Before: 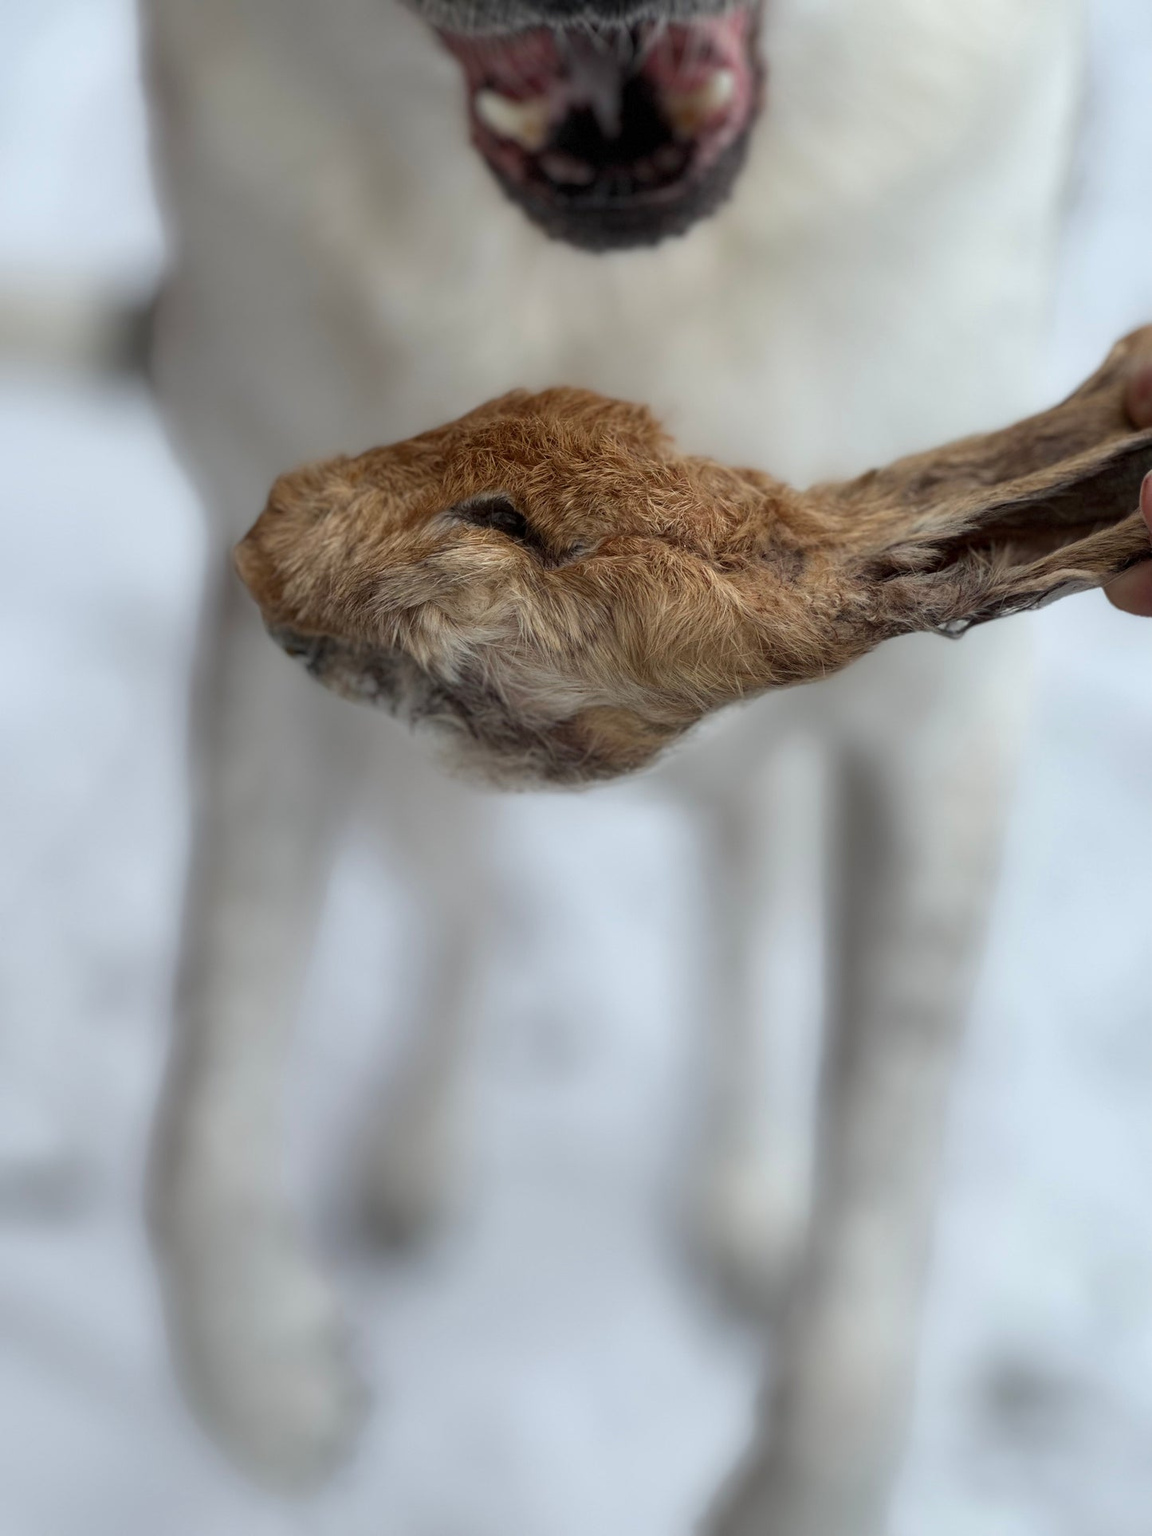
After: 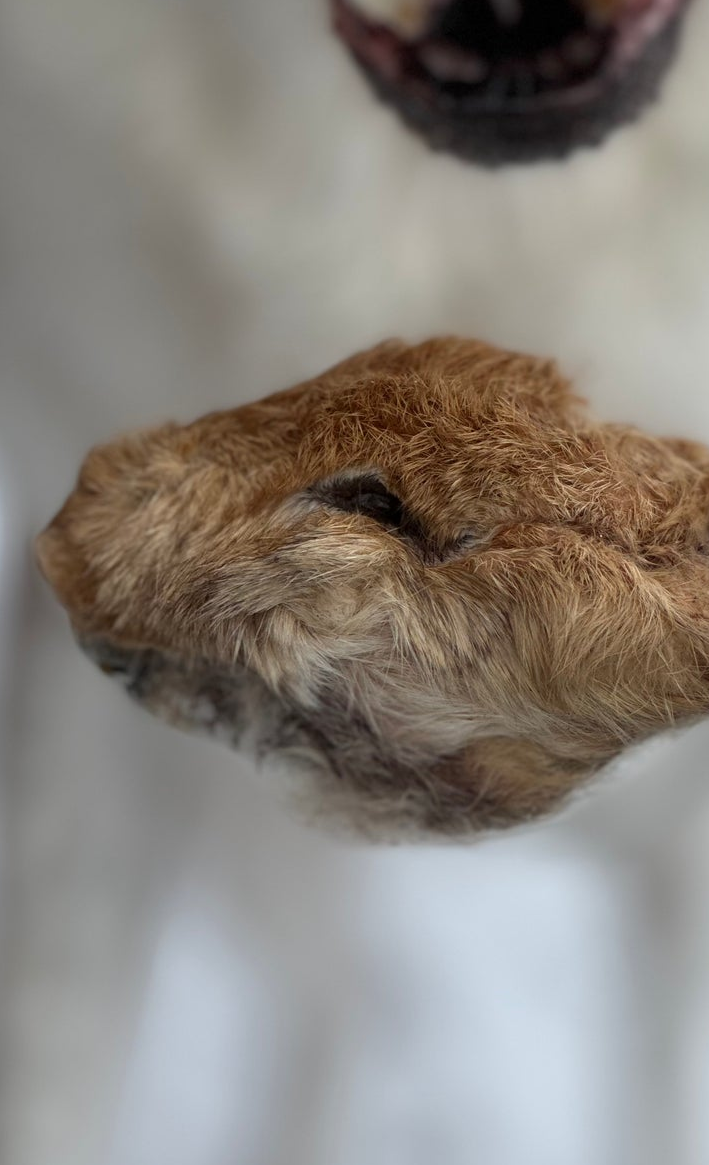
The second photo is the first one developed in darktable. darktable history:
crop: left 17.92%, top 7.755%, right 33.001%, bottom 31.779%
